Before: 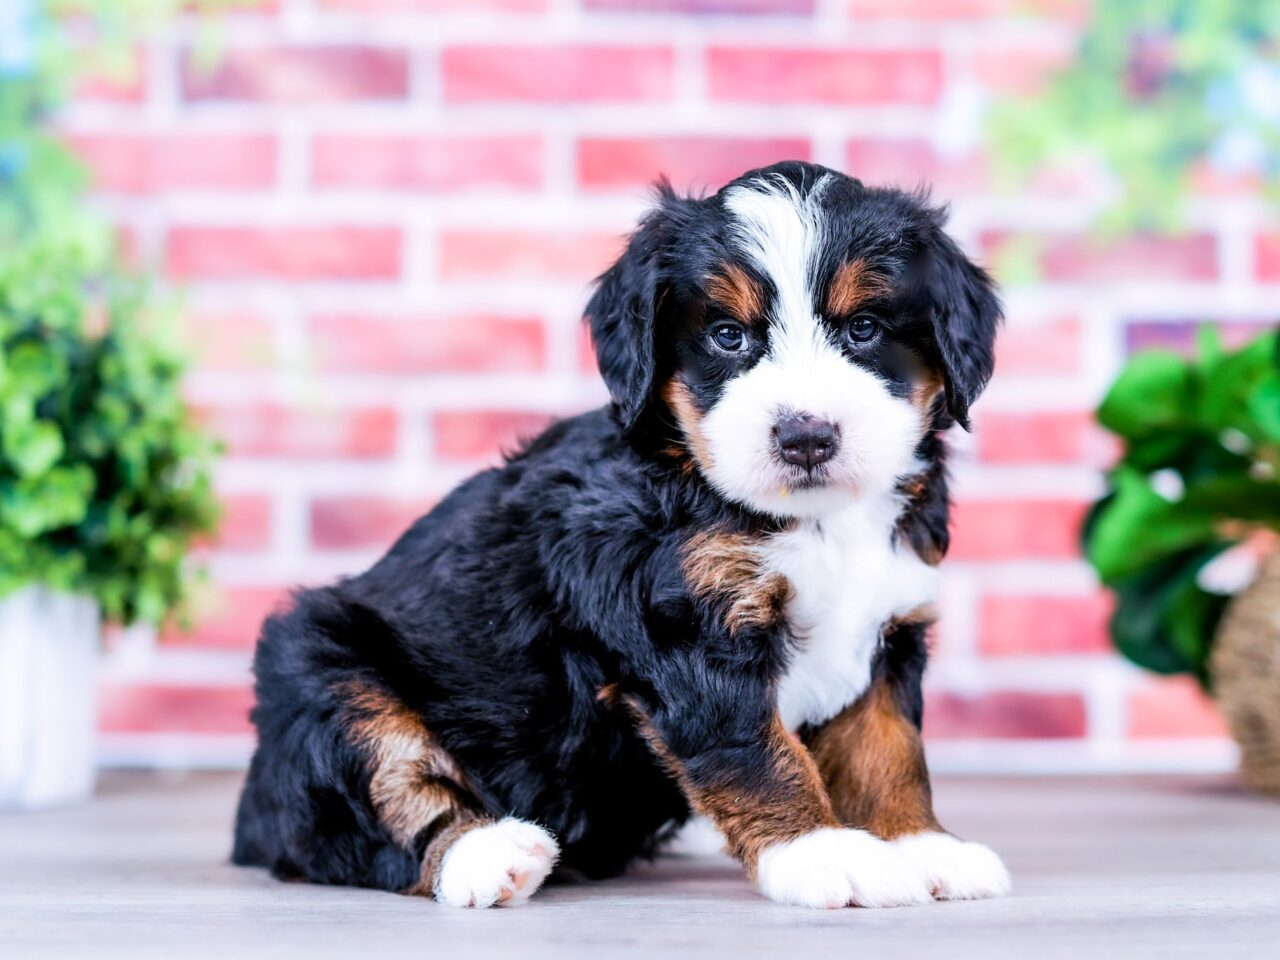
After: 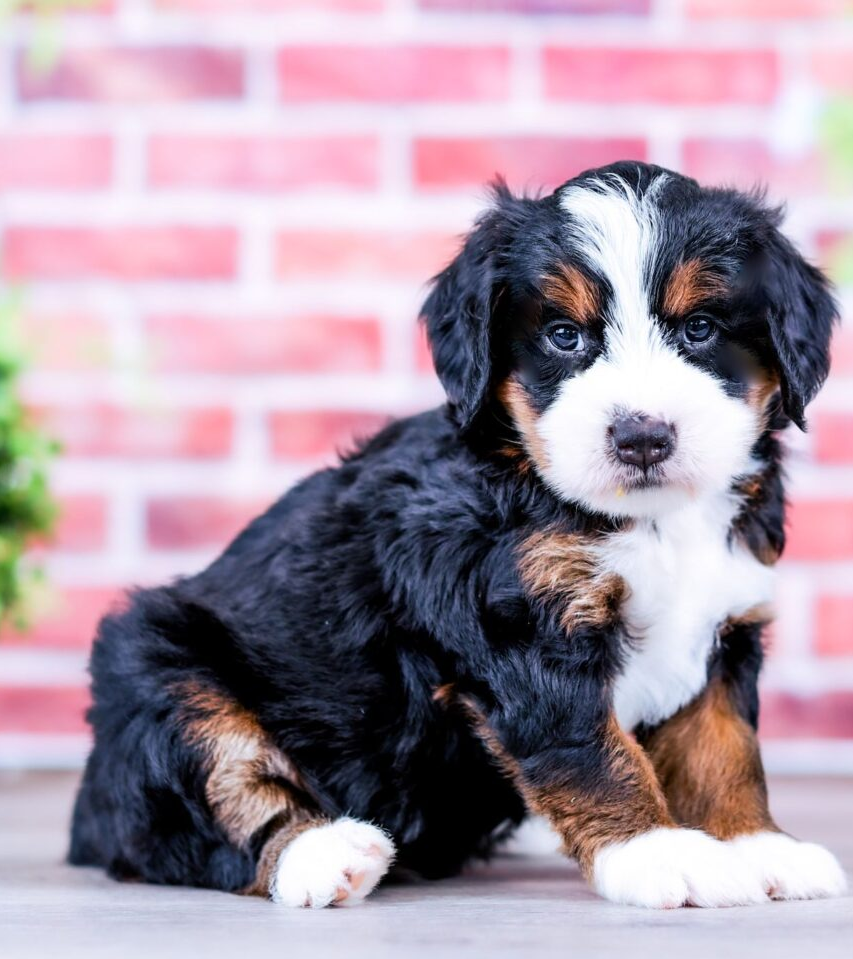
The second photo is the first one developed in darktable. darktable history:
crop and rotate: left 12.882%, right 20.464%
